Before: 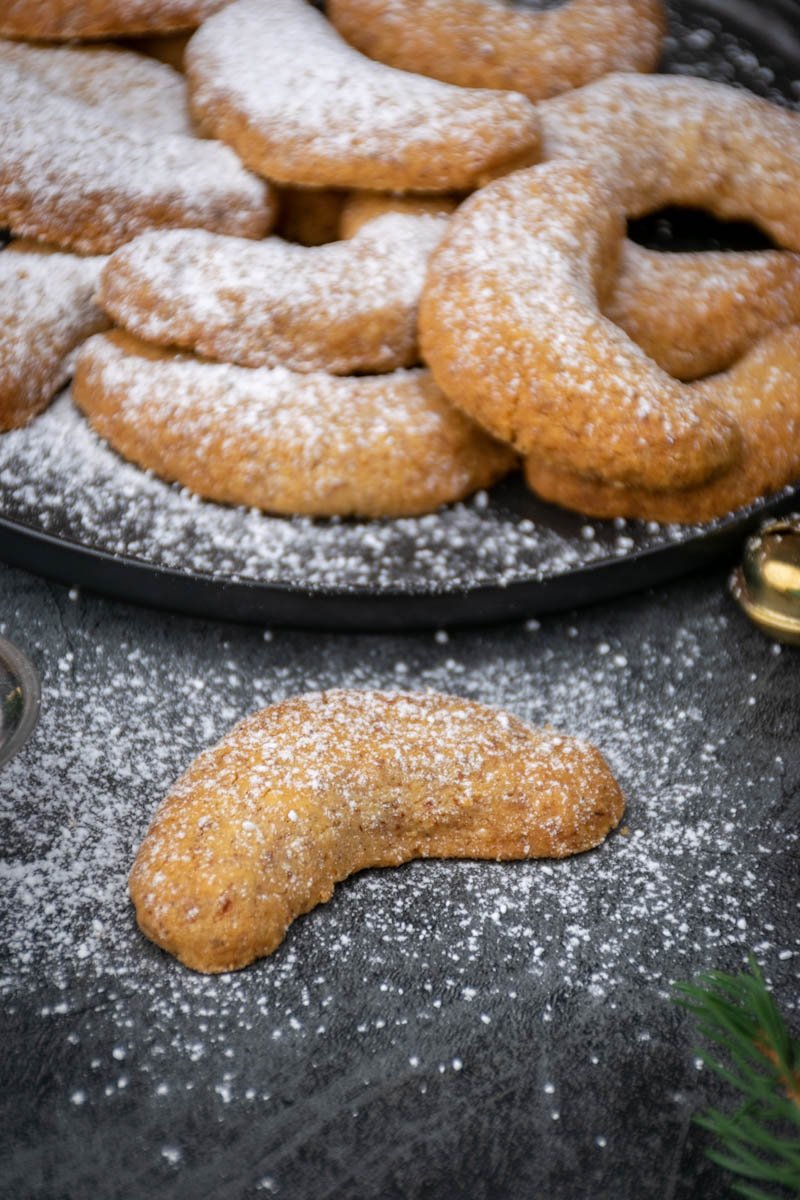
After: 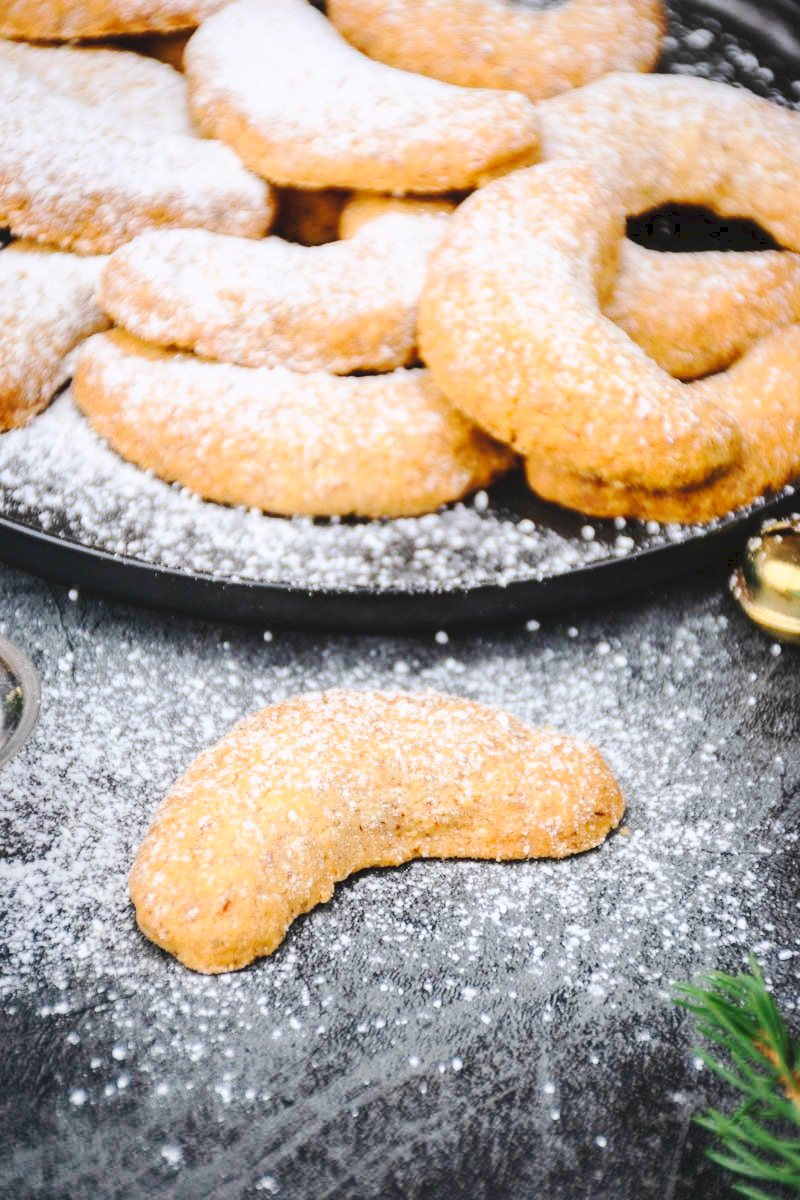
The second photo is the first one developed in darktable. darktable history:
tone curve: curves: ch0 [(0, 0) (0.003, 0.076) (0.011, 0.081) (0.025, 0.084) (0.044, 0.092) (0.069, 0.1) (0.1, 0.117) (0.136, 0.144) (0.177, 0.186) (0.224, 0.237) (0.277, 0.306) (0.335, 0.39) (0.399, 0.494) (0.468, 0.574) (0.543, 0.666) (0.623, 0.722) (0.709, 0.79) (0.801, 0.855) (0.898, 0.926) (1, 1)], preserve colors none
base curve: curves: ch0 [(0, 0) (0.025, 0.046) (0.112, 0.277) (0.467, 0.74) (0.814, 0.929) (1, 0.942)]
